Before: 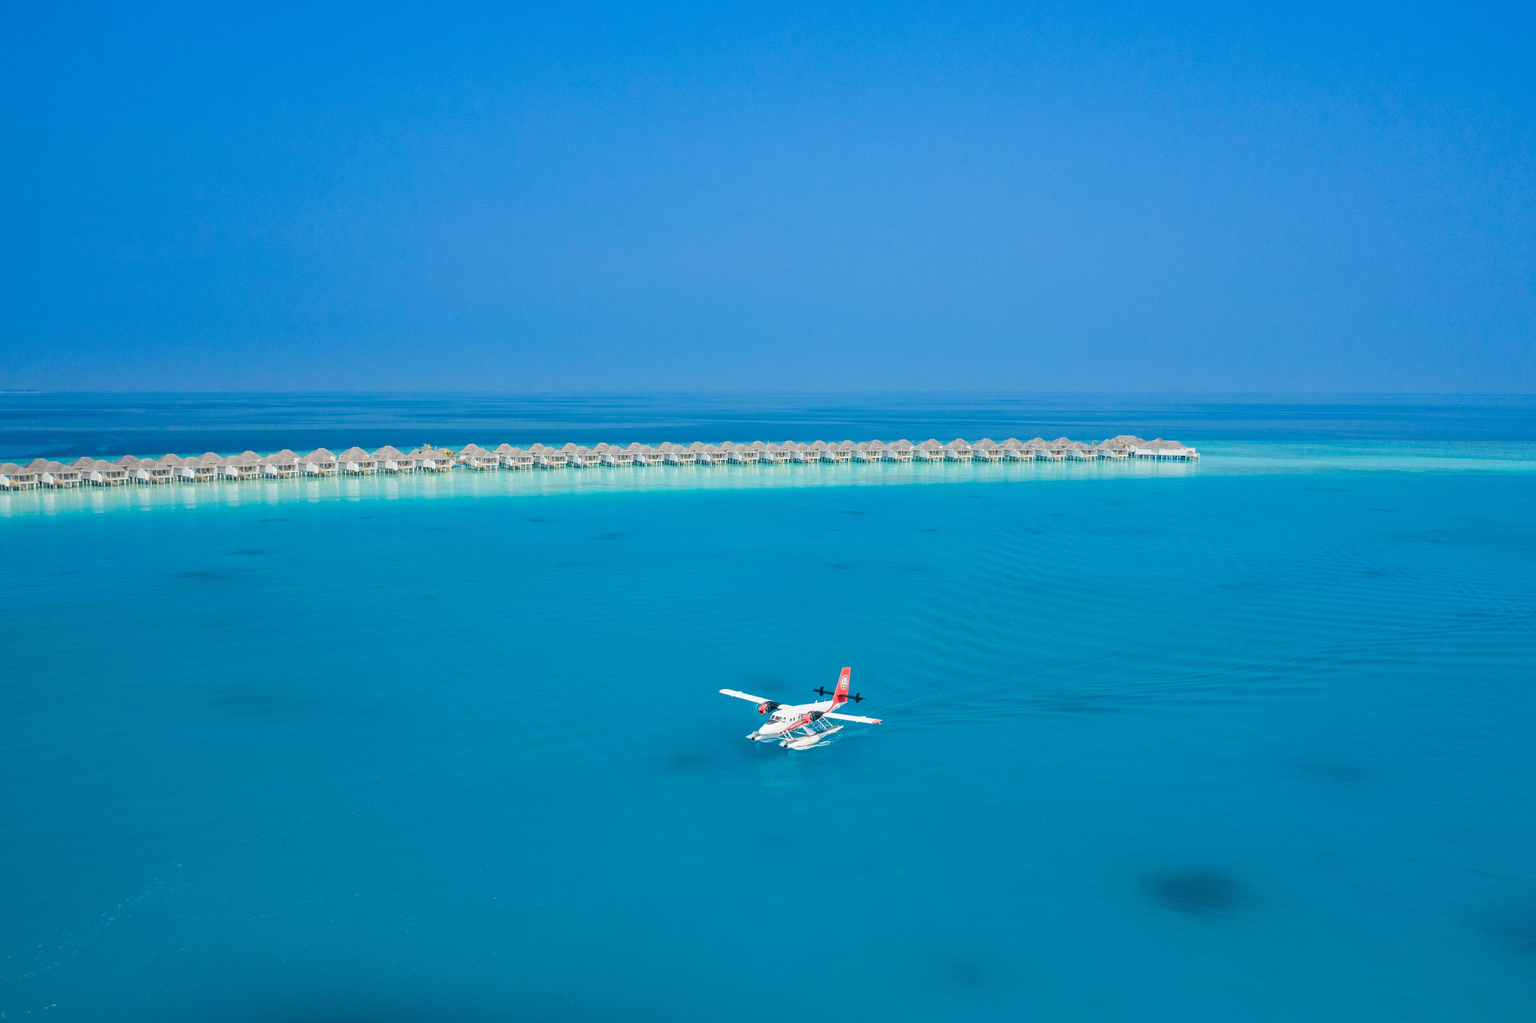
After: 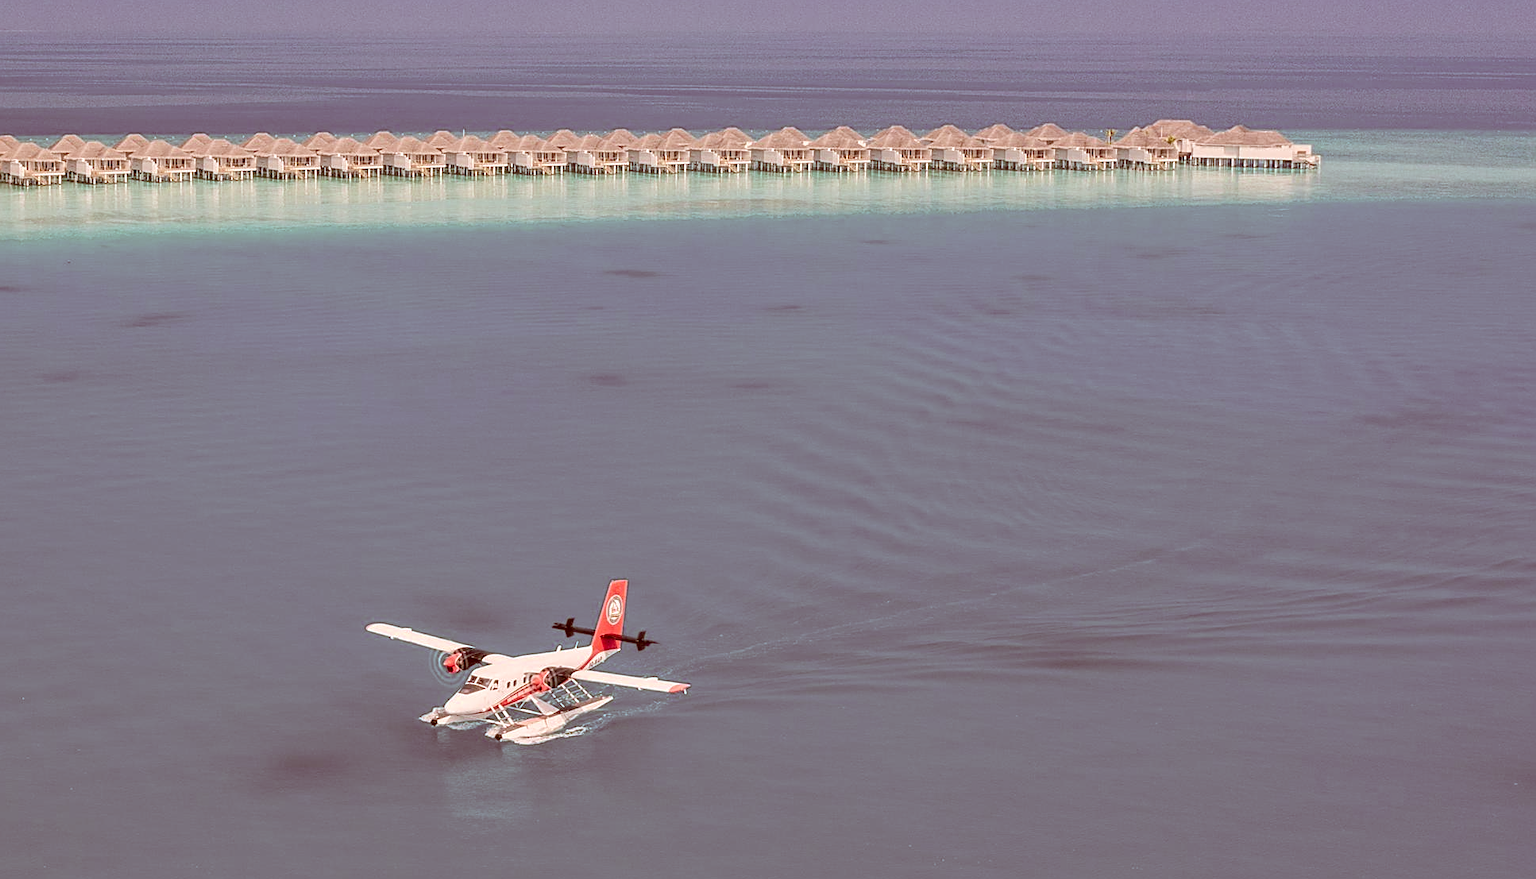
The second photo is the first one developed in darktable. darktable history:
sharpen: on, module defaults
color correction: highlights a* 9.44, highlights b* 8.76, shadows a* 39.59, shadows b* 39.31, saturation 0.797
local contrast: on, module defaults
crop: left 34.824%, top 36.689%, right 14.794%, bottom 19.959%
exposure: black level correction 0.001, exposure -0.124 EV, compensate highlight preservation false
